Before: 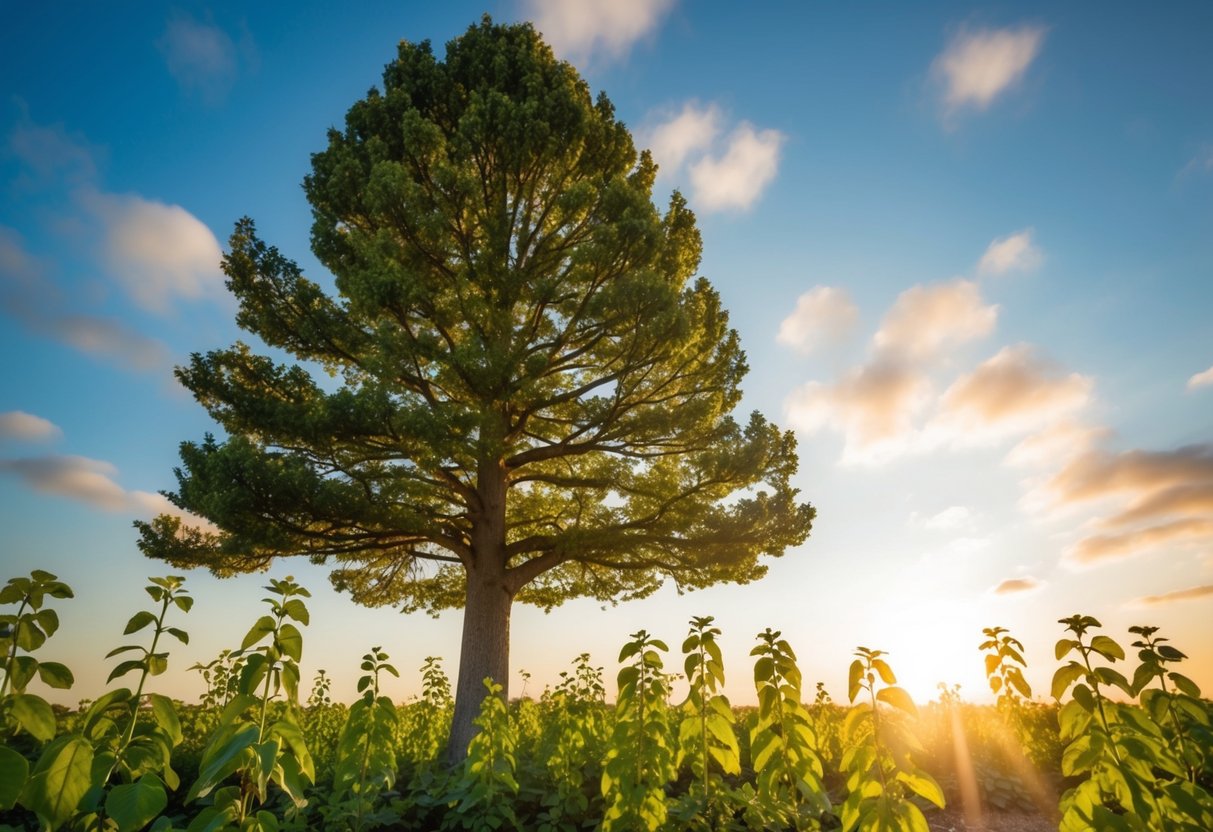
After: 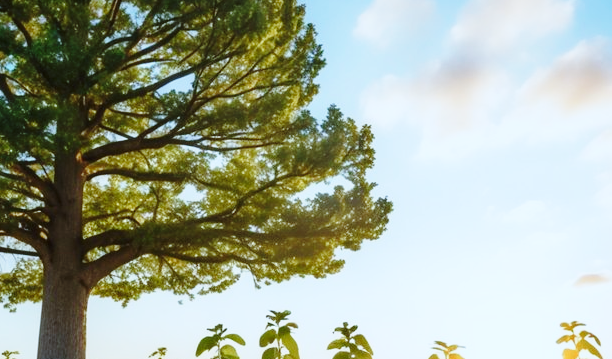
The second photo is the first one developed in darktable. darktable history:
base curve: curves: ch0 [(0, 0) (0.028, 0.03) (0.121, 0.232) (0.46, 0.748) (0.859, 0.968) (1, 1)], preserve colors none
crop: left 34.941%, top 36.857%, right 14.557%, bottom 19.984%
exposure: exposure -0.318 EV, compensate highlight preservation false
color calibration: gray › normalize channels true, x 0.396, y 0.386, temperature 3674.62 K, gamut compression 0.019
